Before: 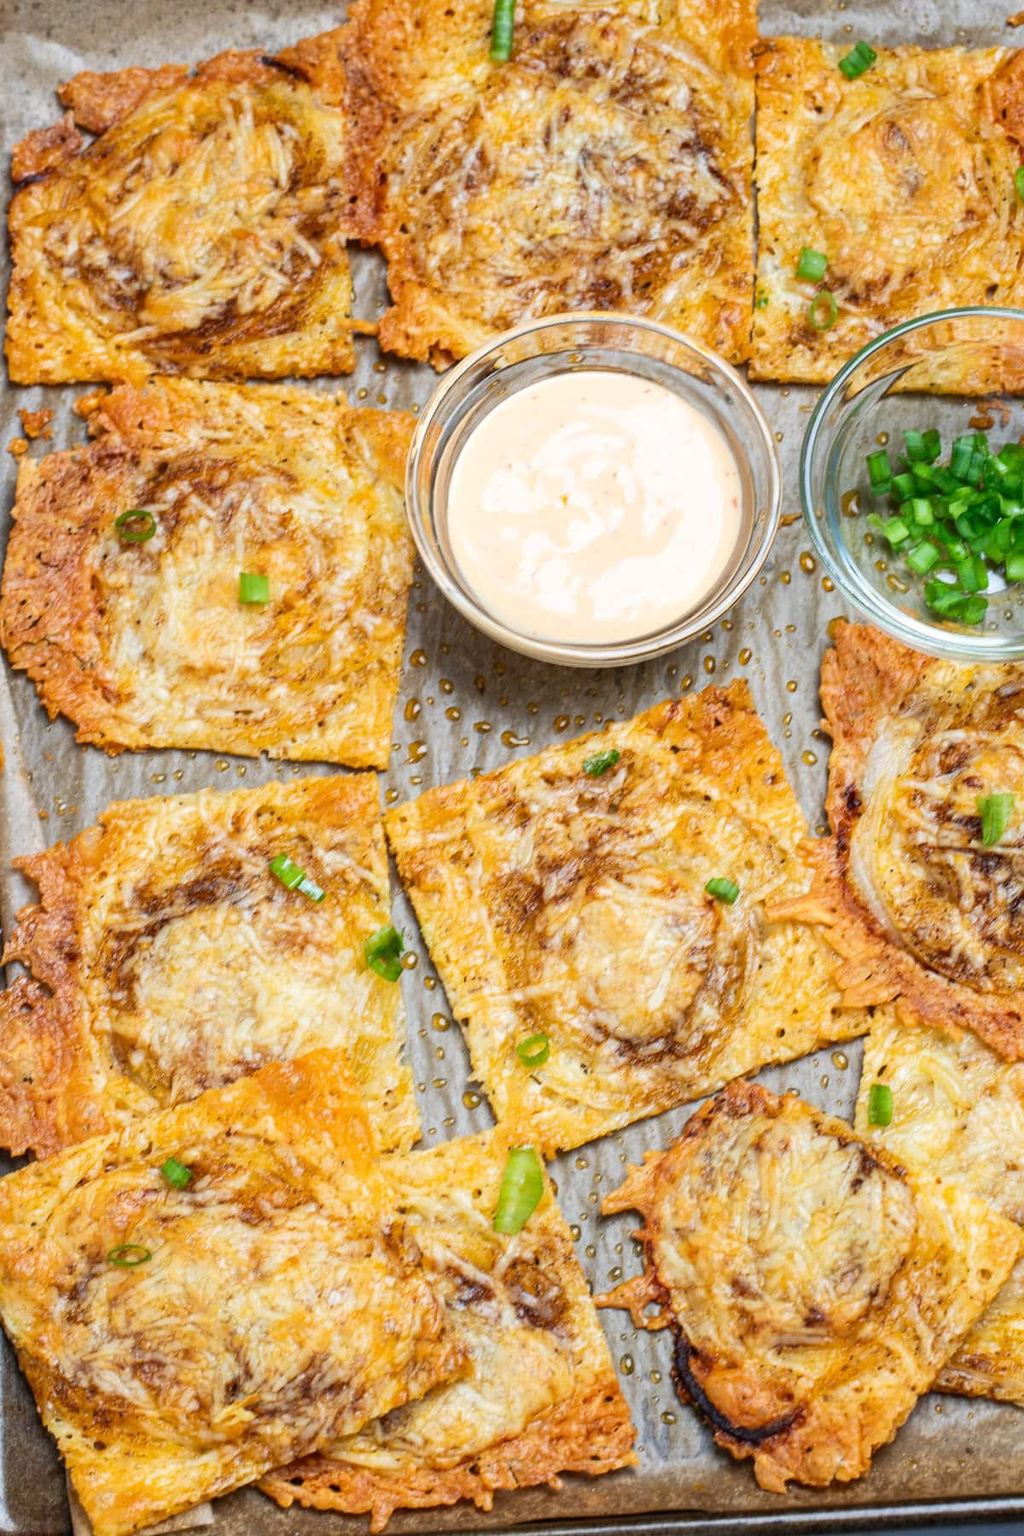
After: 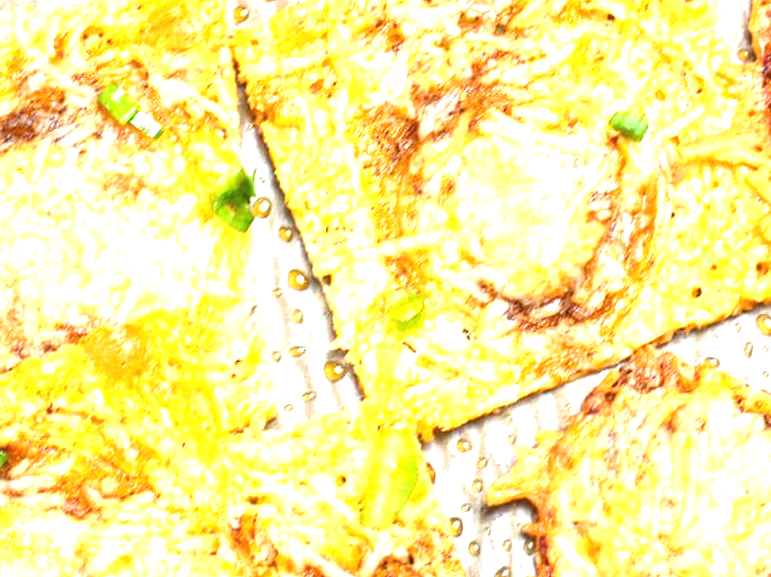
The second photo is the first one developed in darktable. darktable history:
exposure: black level correction 0, exposure 1.455 EV, compensate highlight preservation false
crop: left 18.187%, top 51.021%, right 17.505%, bottom 16.899%
